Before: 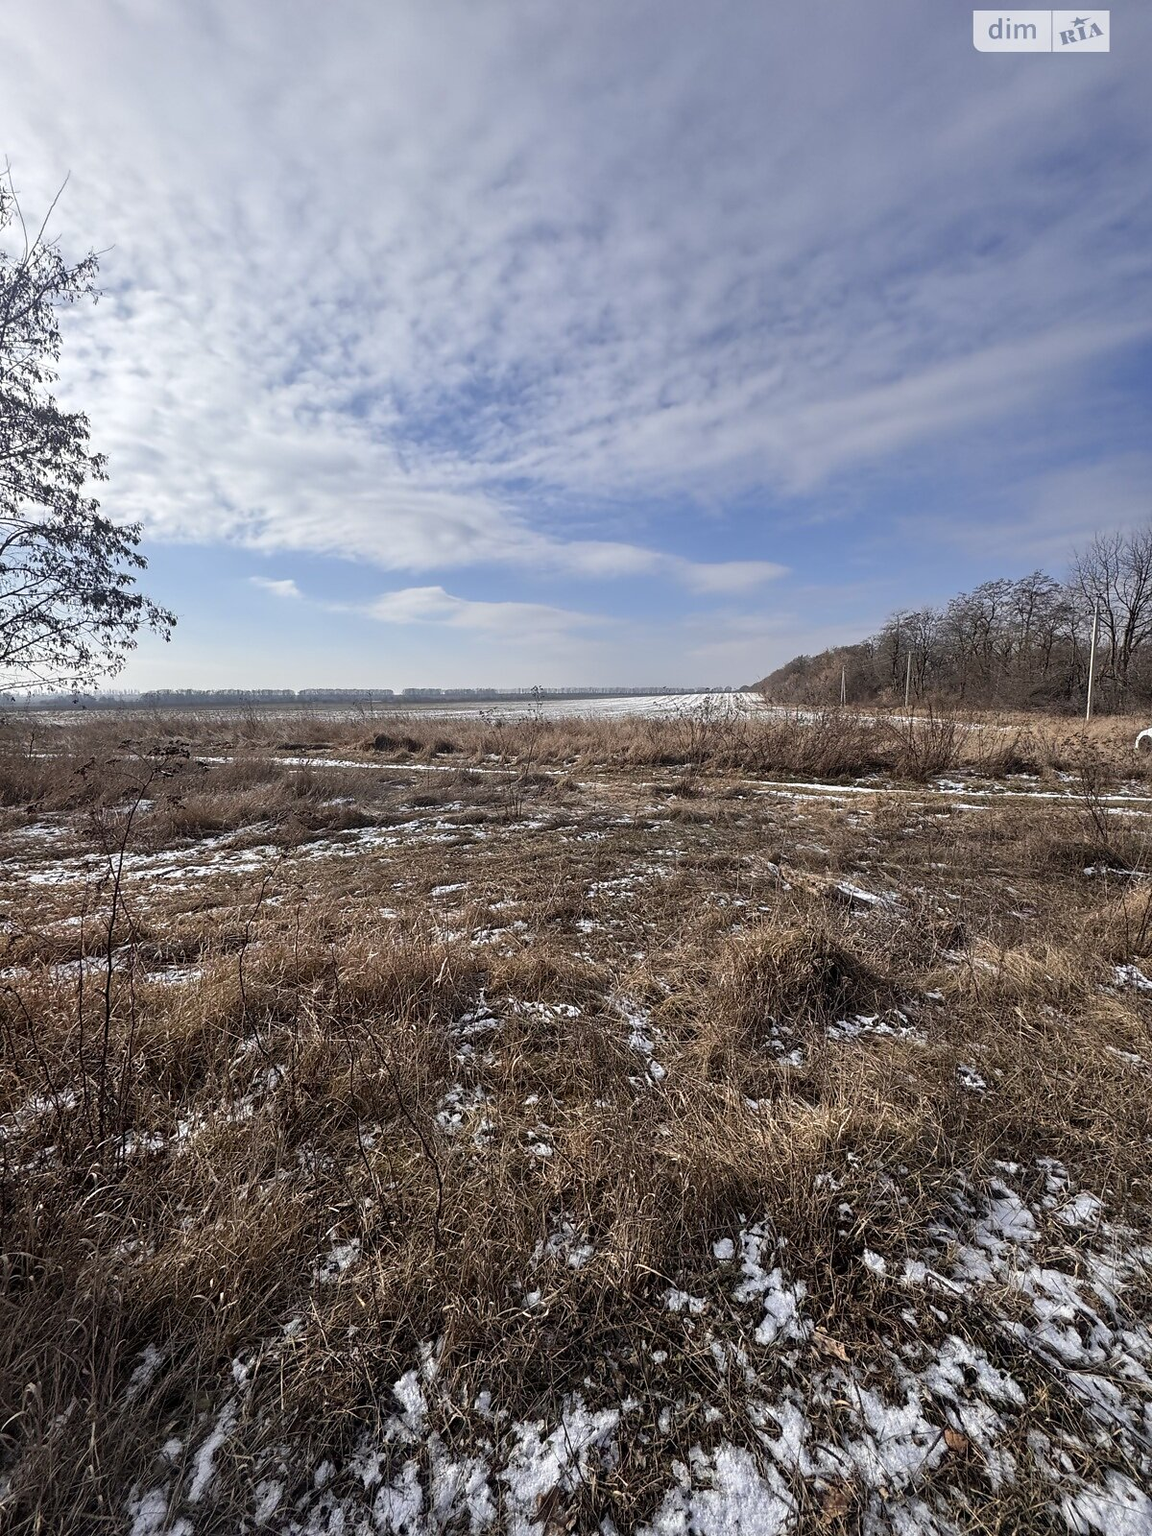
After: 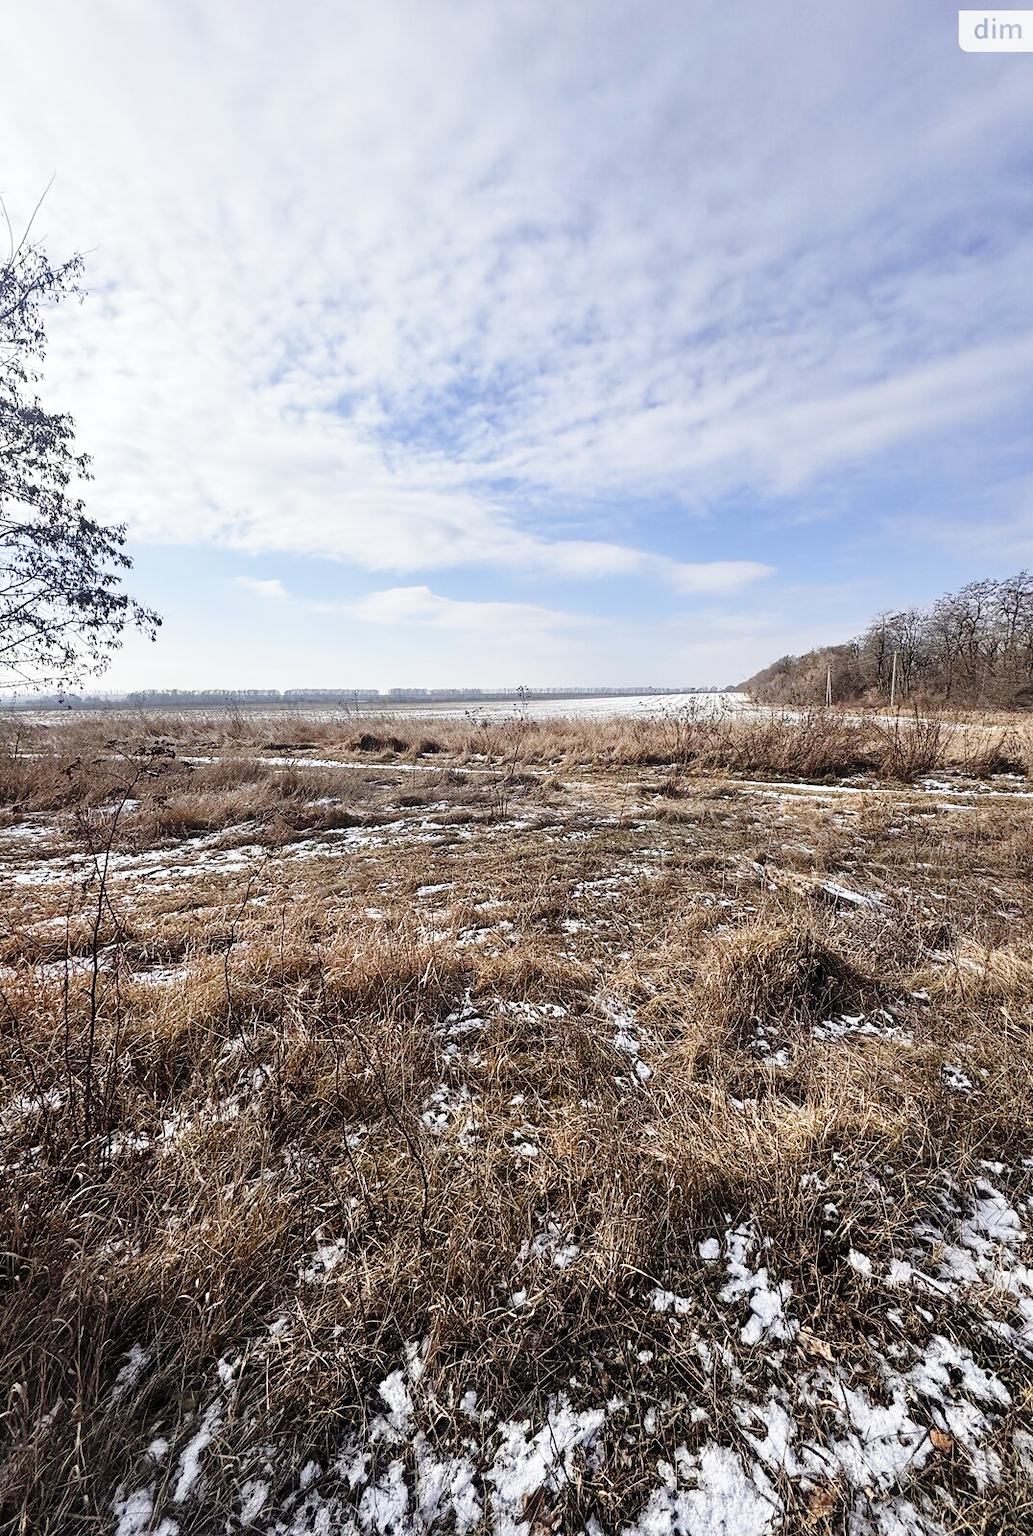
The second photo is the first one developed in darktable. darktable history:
crop and rotate: left 1.269%, right 8.962%
base curve: curves: ch0 [(0, 0) (0.028, 0.03) (0.121, 0.232) (0.46, 0.748) (0.859, 0.968) (1, 1)], preserve colors none
